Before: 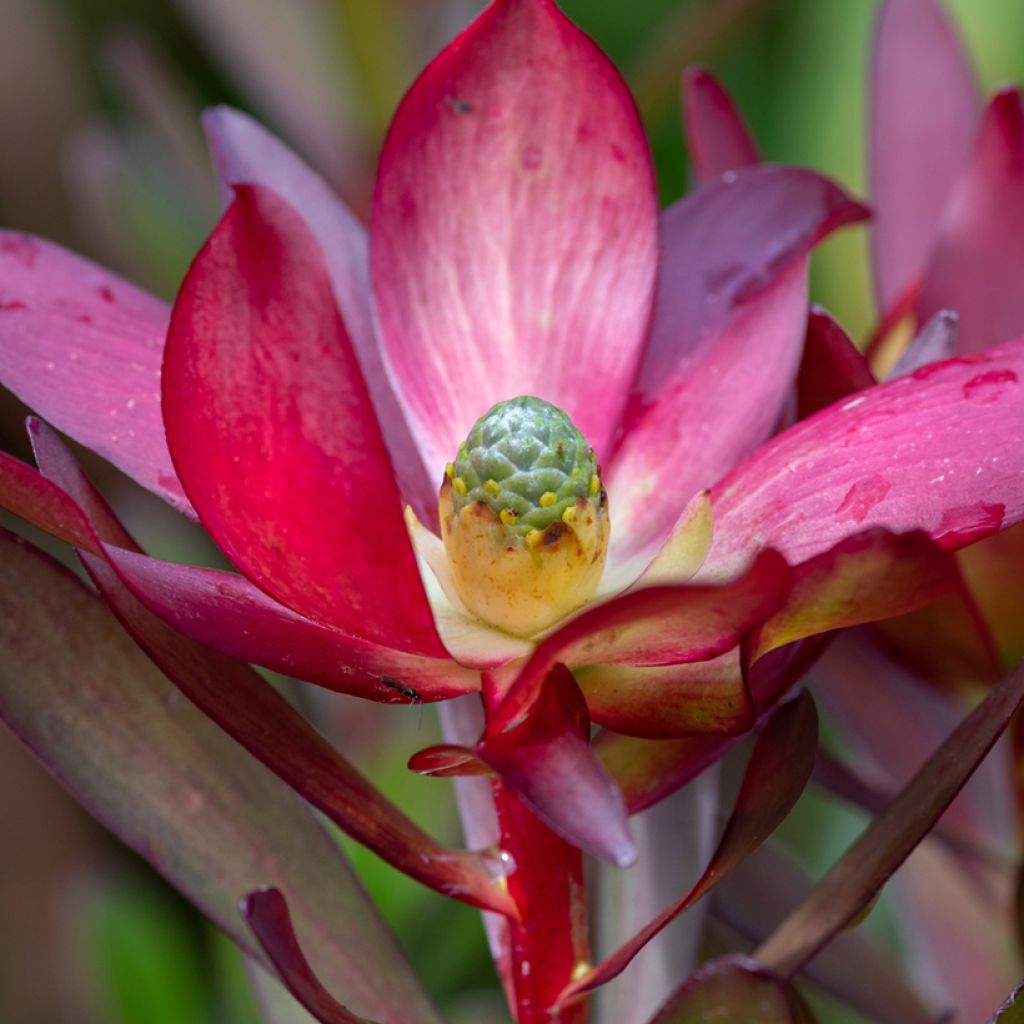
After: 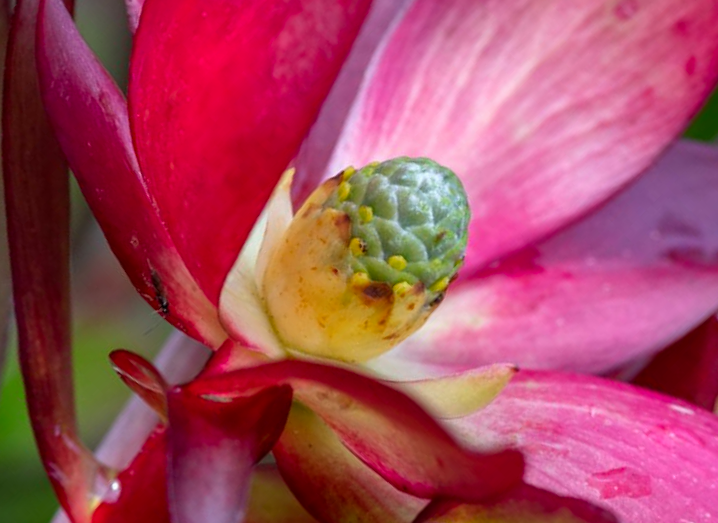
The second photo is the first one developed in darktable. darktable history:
exposure: exposure -0.058 EV, compensate highlight preservation false
contrast brightness saturation: saturation 0.099
crop and rotate: angle -44.74°, top 16.083%, right 0.79%, bottom 11.615%
